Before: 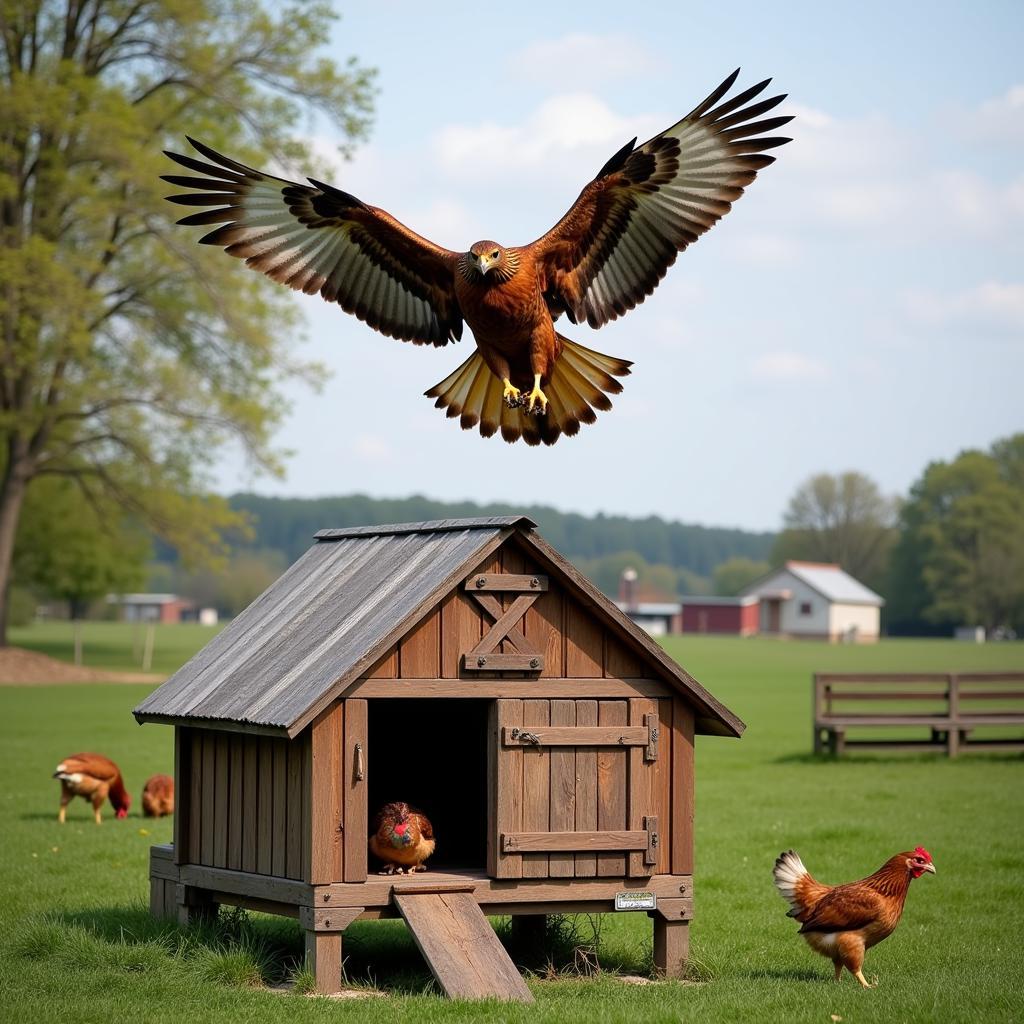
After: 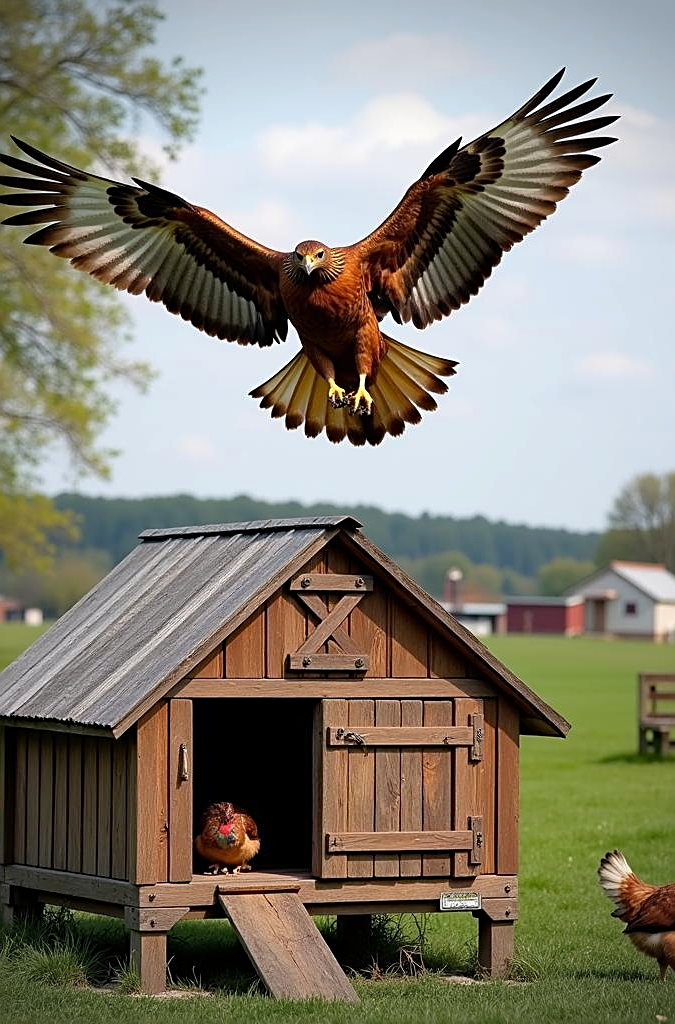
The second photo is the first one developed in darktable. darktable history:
sharpen: on, module defaults
vignetting: fall-off start 88.76%, fall-off radius 43%, brightness -0.455, saturation -0.289, width/height ratio 1.165
haze removal: compatibility mode true, adaptive false
crop: left 17.157%, right 16.617%
